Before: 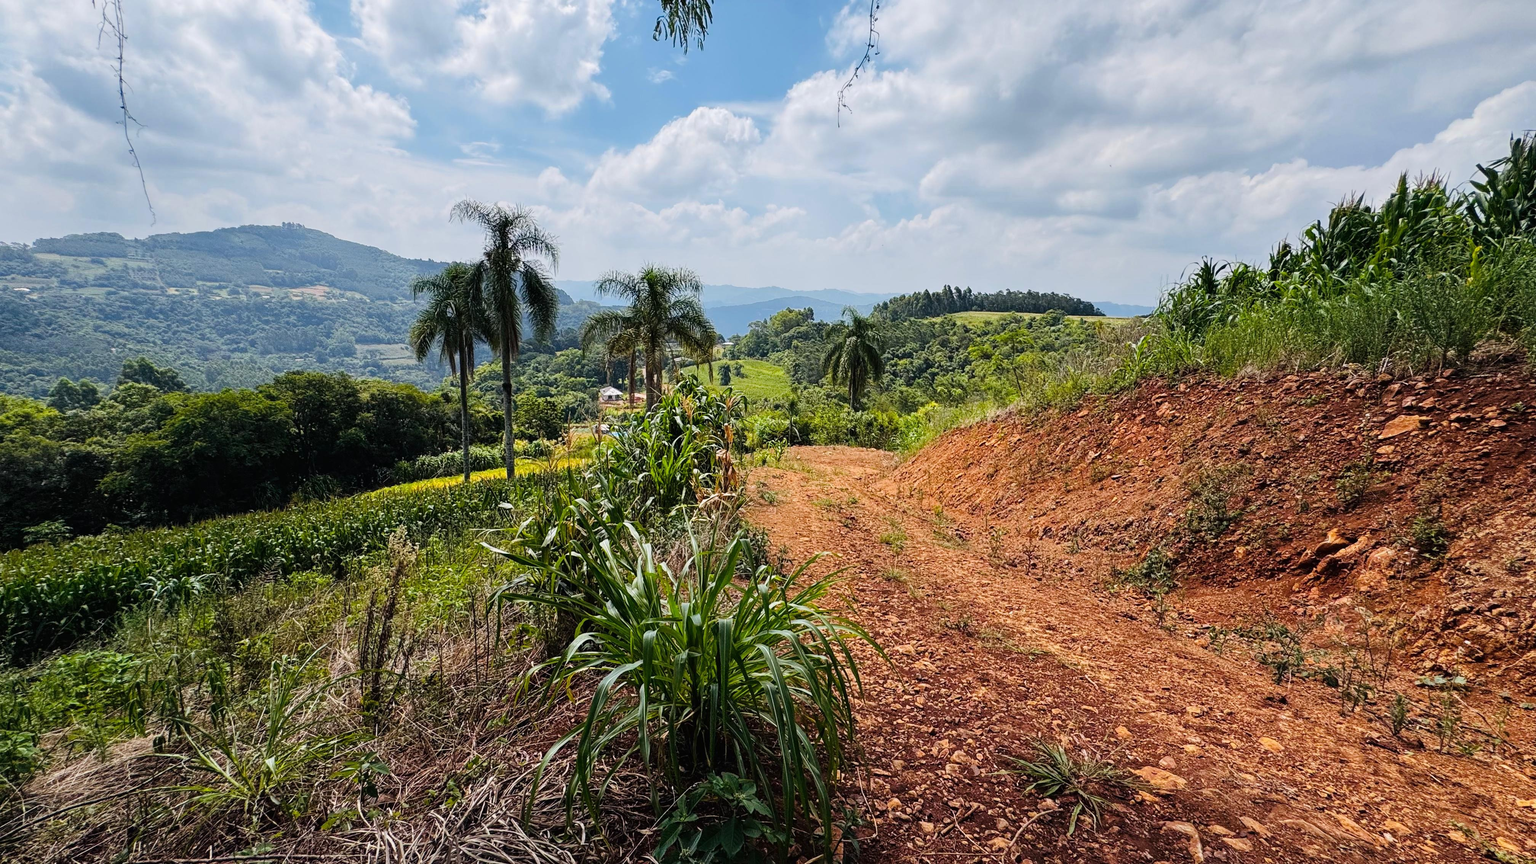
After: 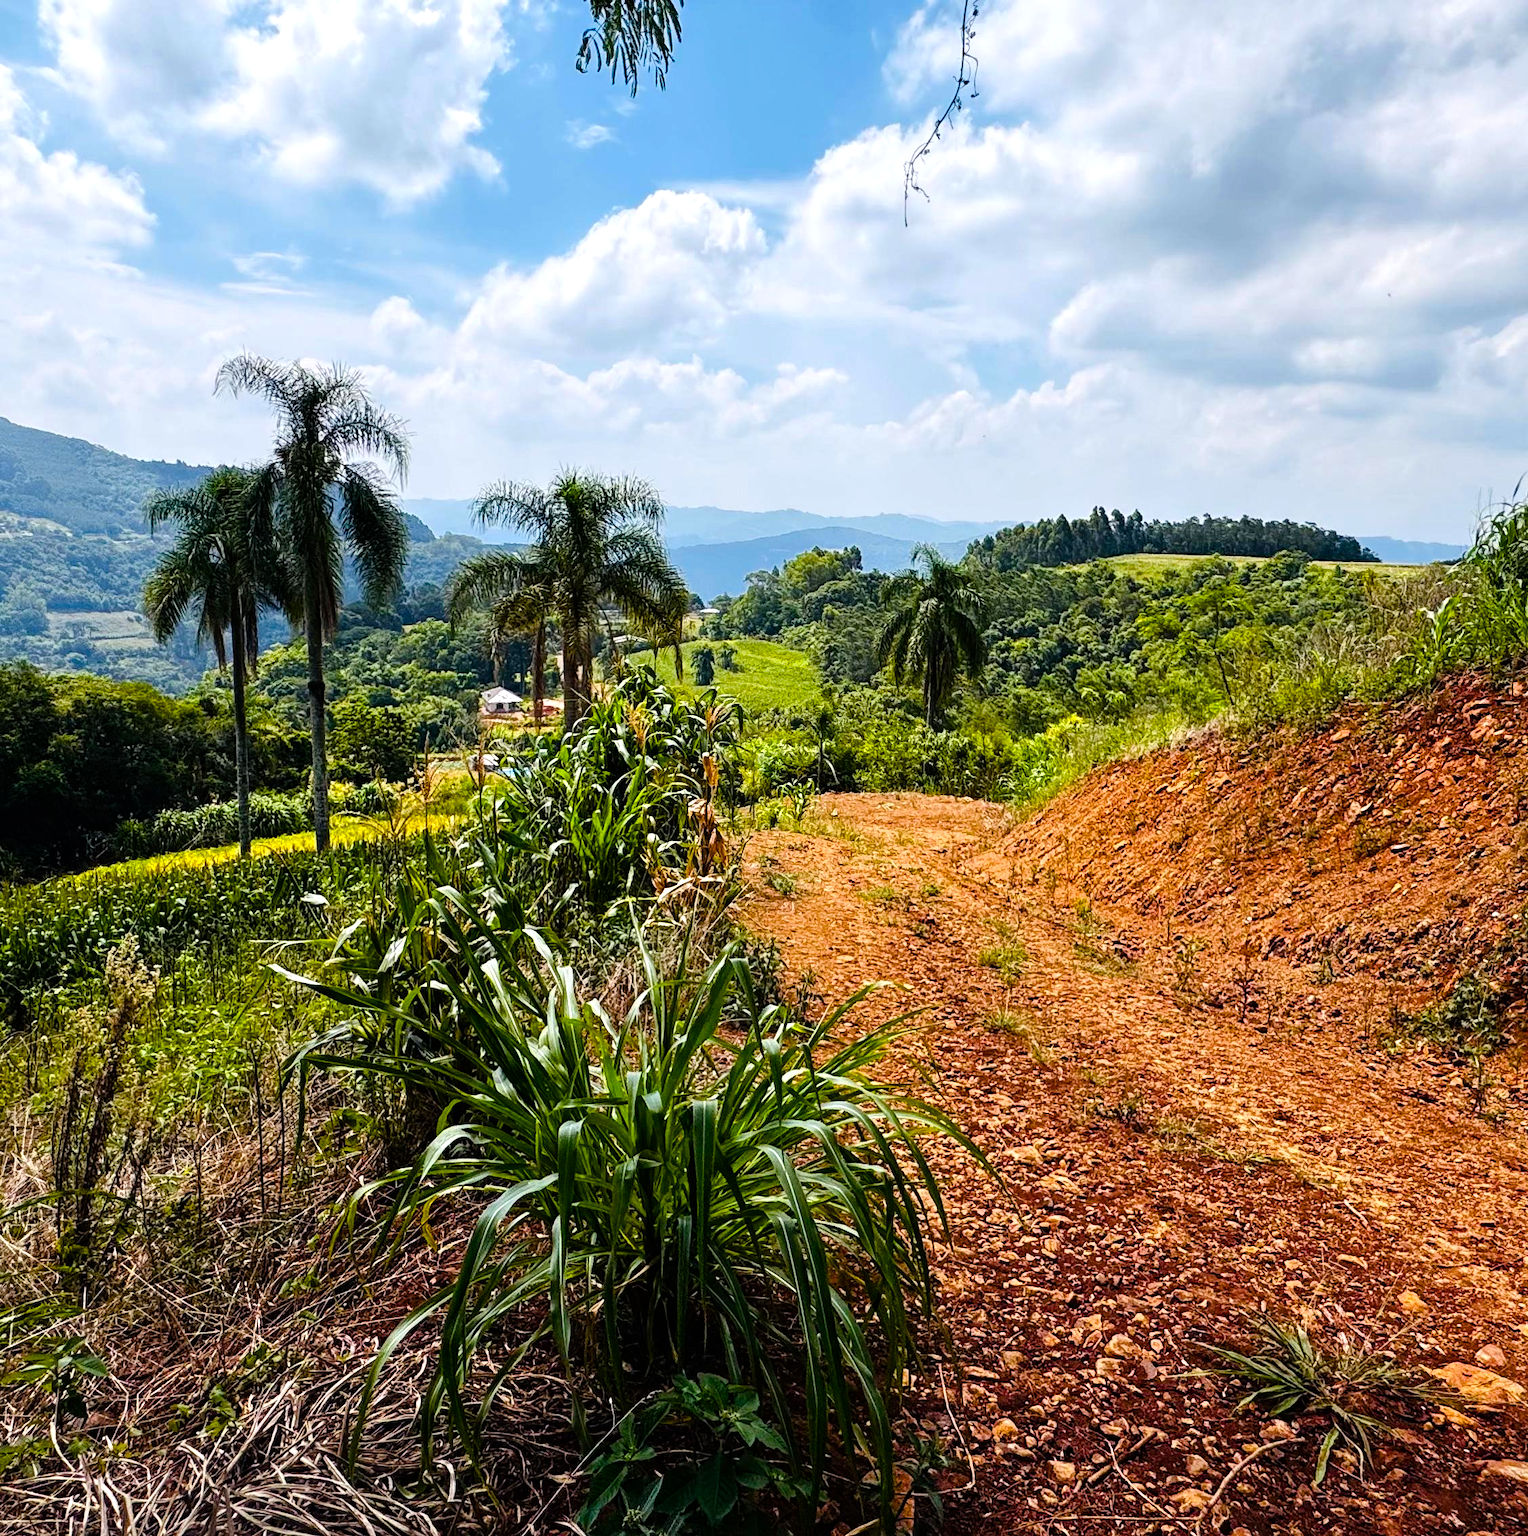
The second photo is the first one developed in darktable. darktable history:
crop: left 21.444%, right 22.562%
color balance rgb: perceptual saturation grading › global saturation 27.49%, perceptual saturation grading › highlights -28.288%, perceptual saturation grading › mid-tones 15.477%, perceptual saturation grading › shadows 34.076%, global vibrance 25.002%, contrast 20.603%
